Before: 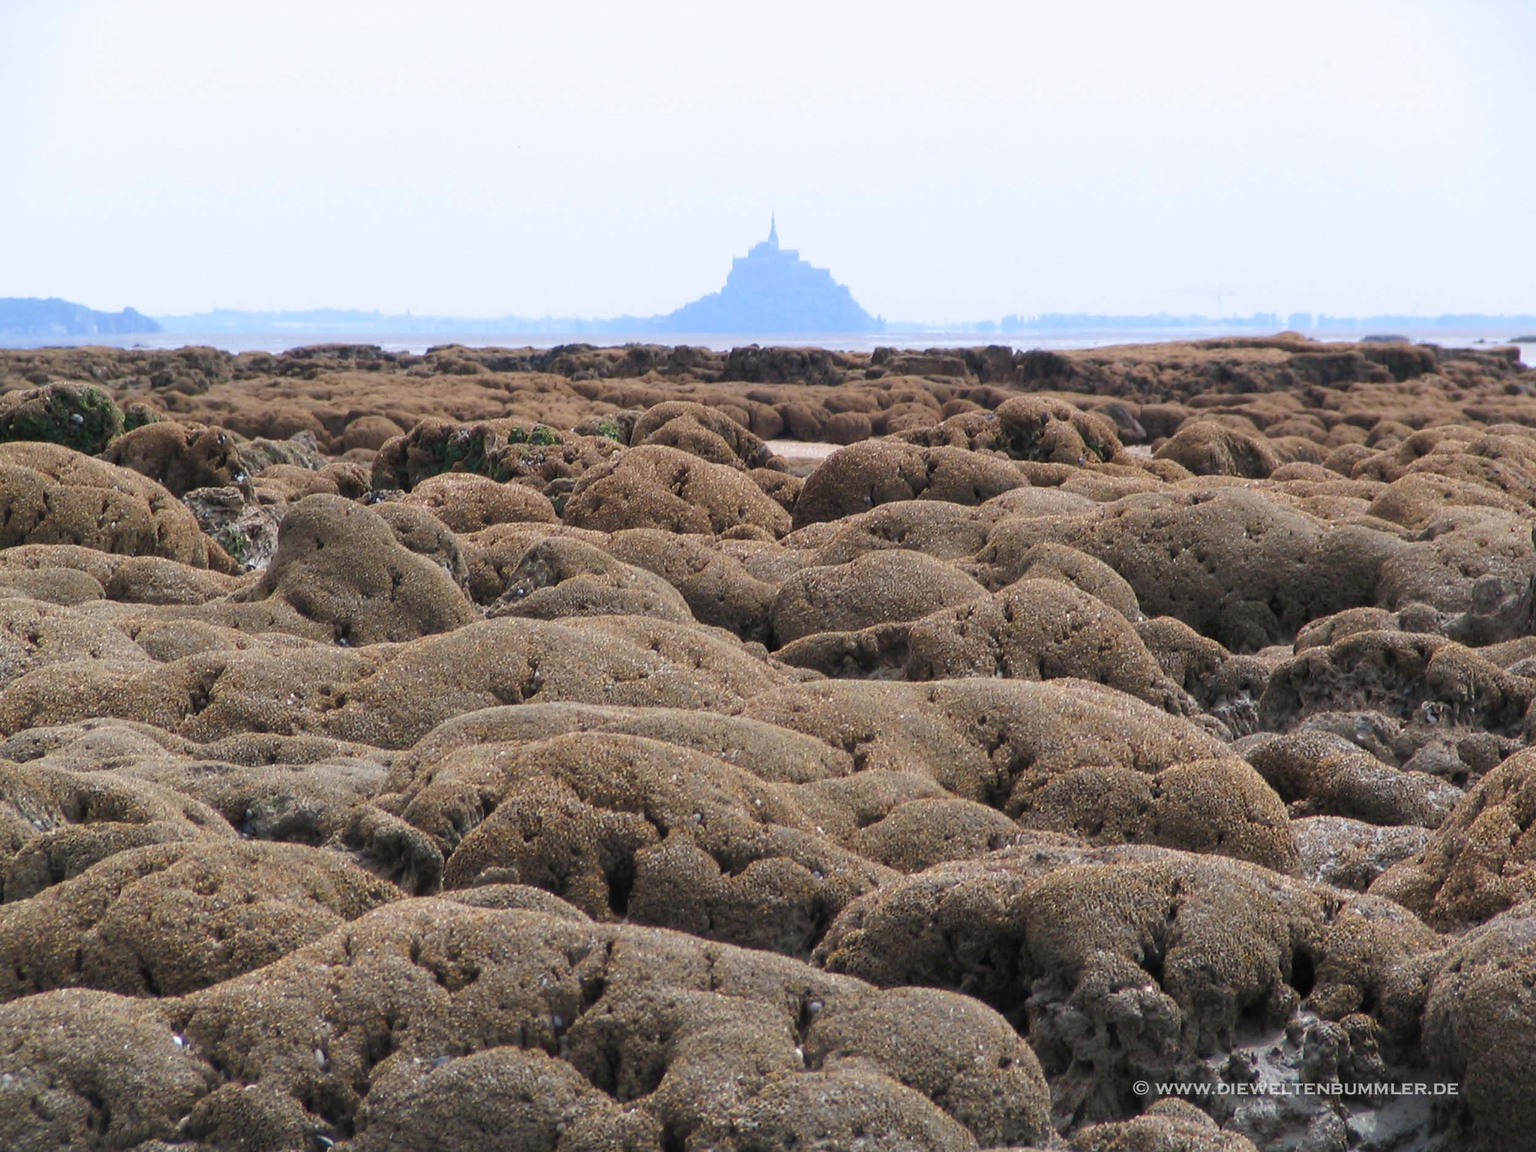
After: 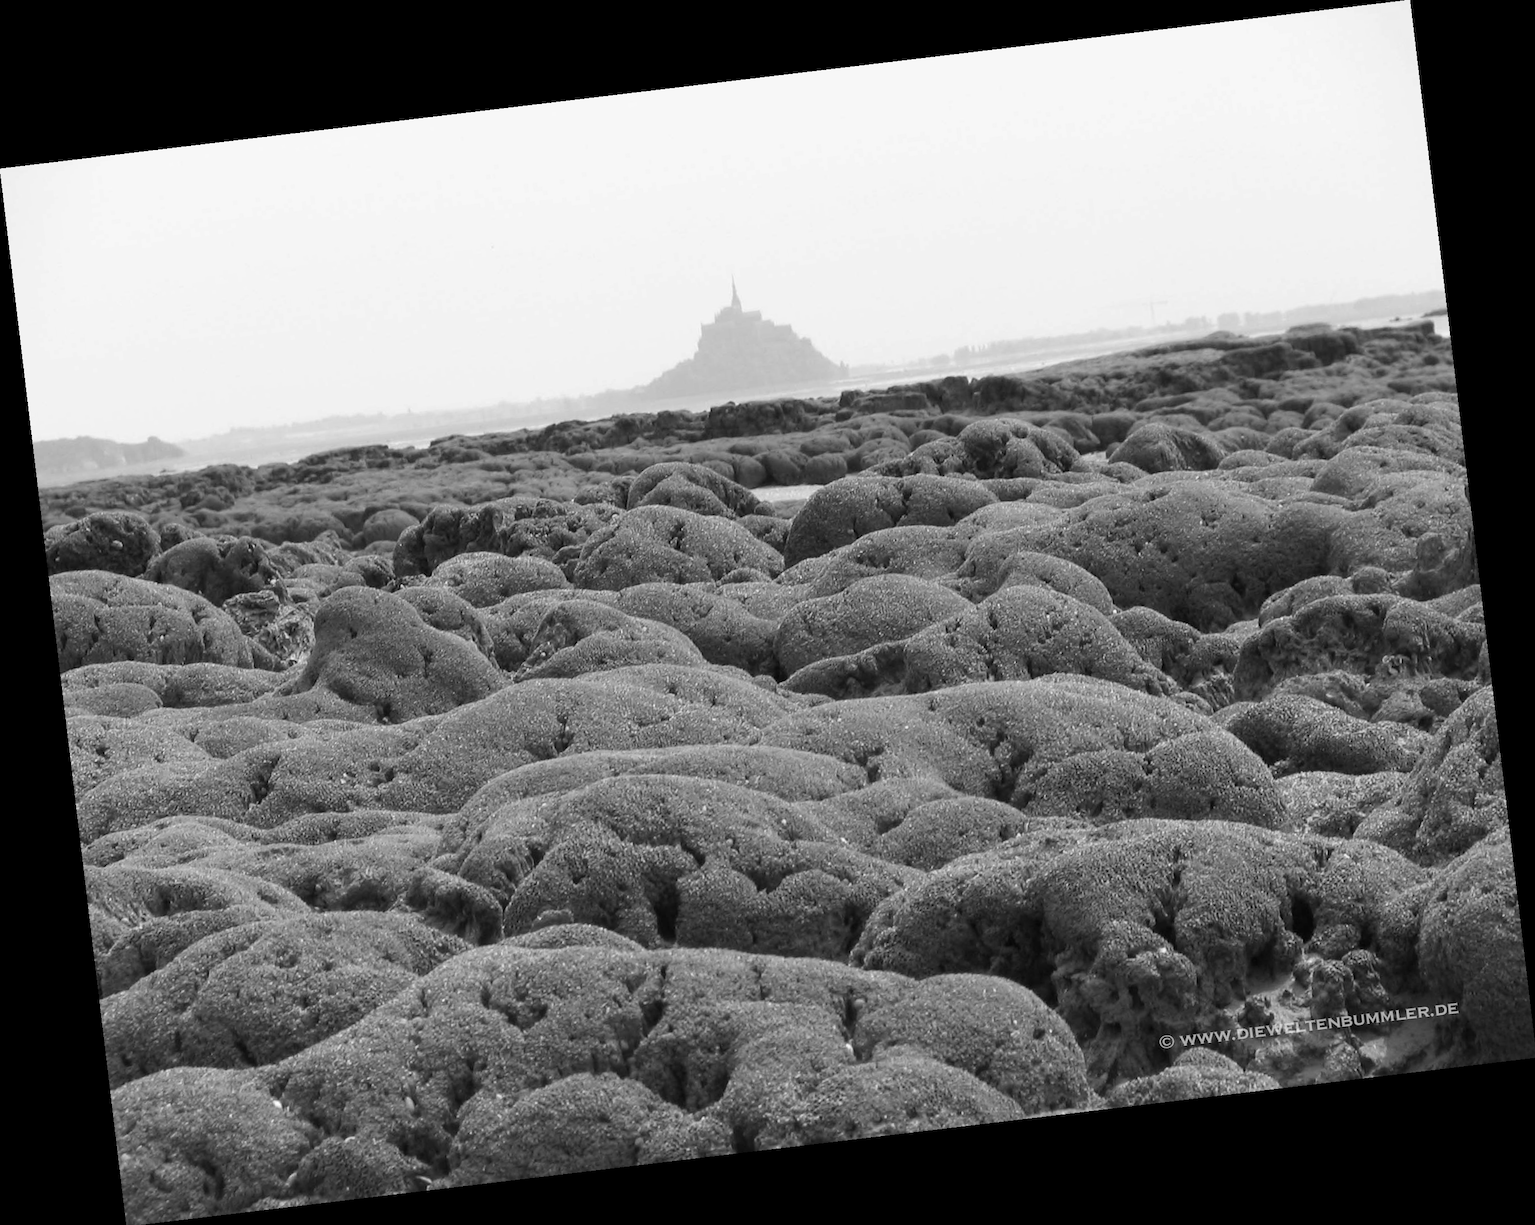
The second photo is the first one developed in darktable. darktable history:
rotate and perspective: rotation -6.83°, automatic cropping off
monochrome: a 2.21, b -1.33, size 2.2
